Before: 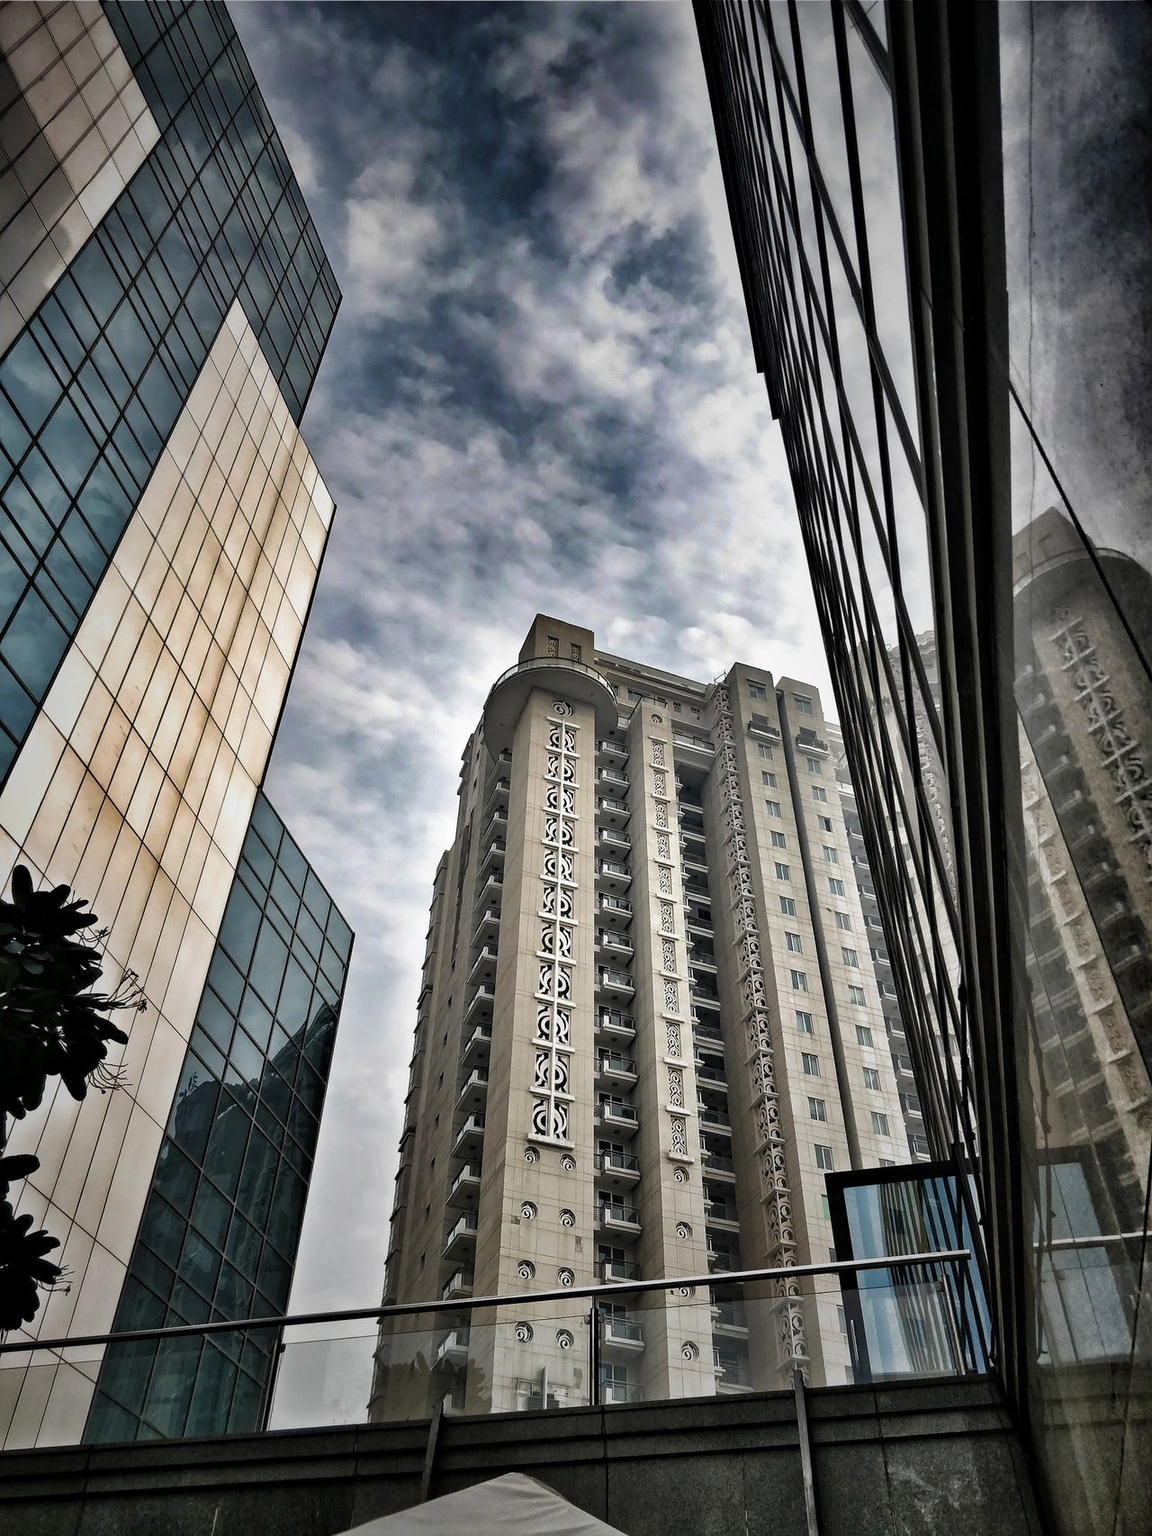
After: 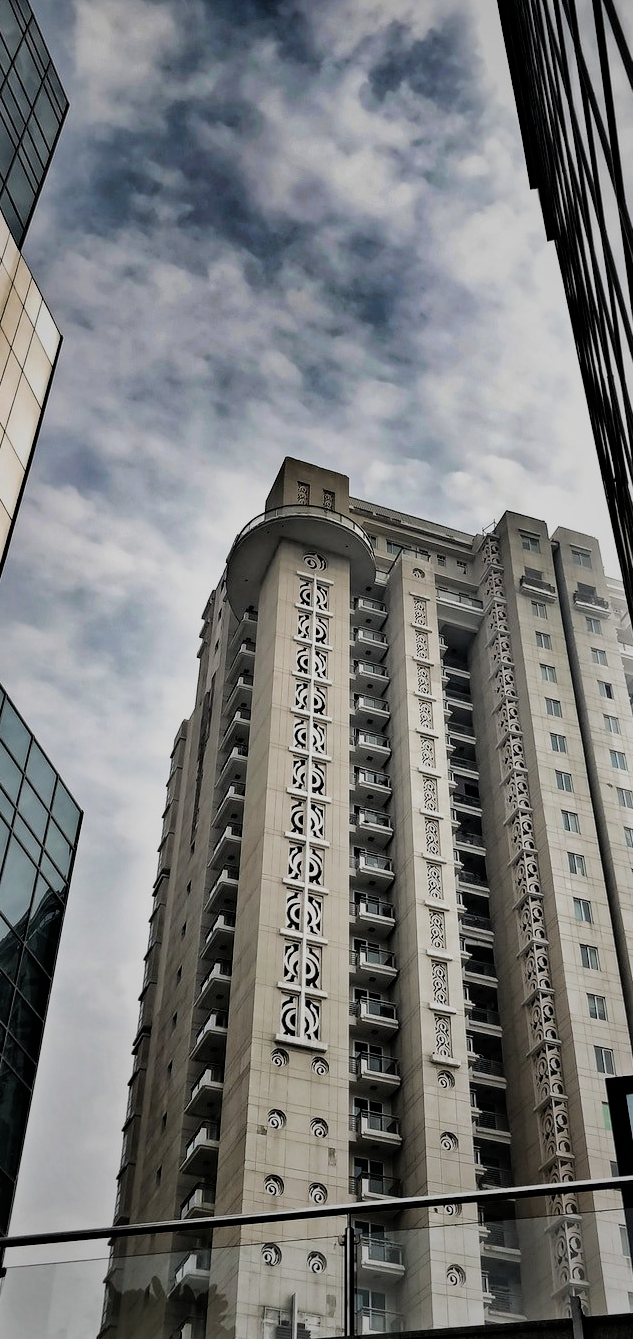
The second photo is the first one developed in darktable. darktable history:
crop and rotate: angle 0.02°, left 24.353%, top 13.219%, right 26.156%, bottom 8.224%
filmic rgb: black relative exposure -7.65 EV, white relative exposure 4.56 EV, hardness 3.61, contrast 1.05
